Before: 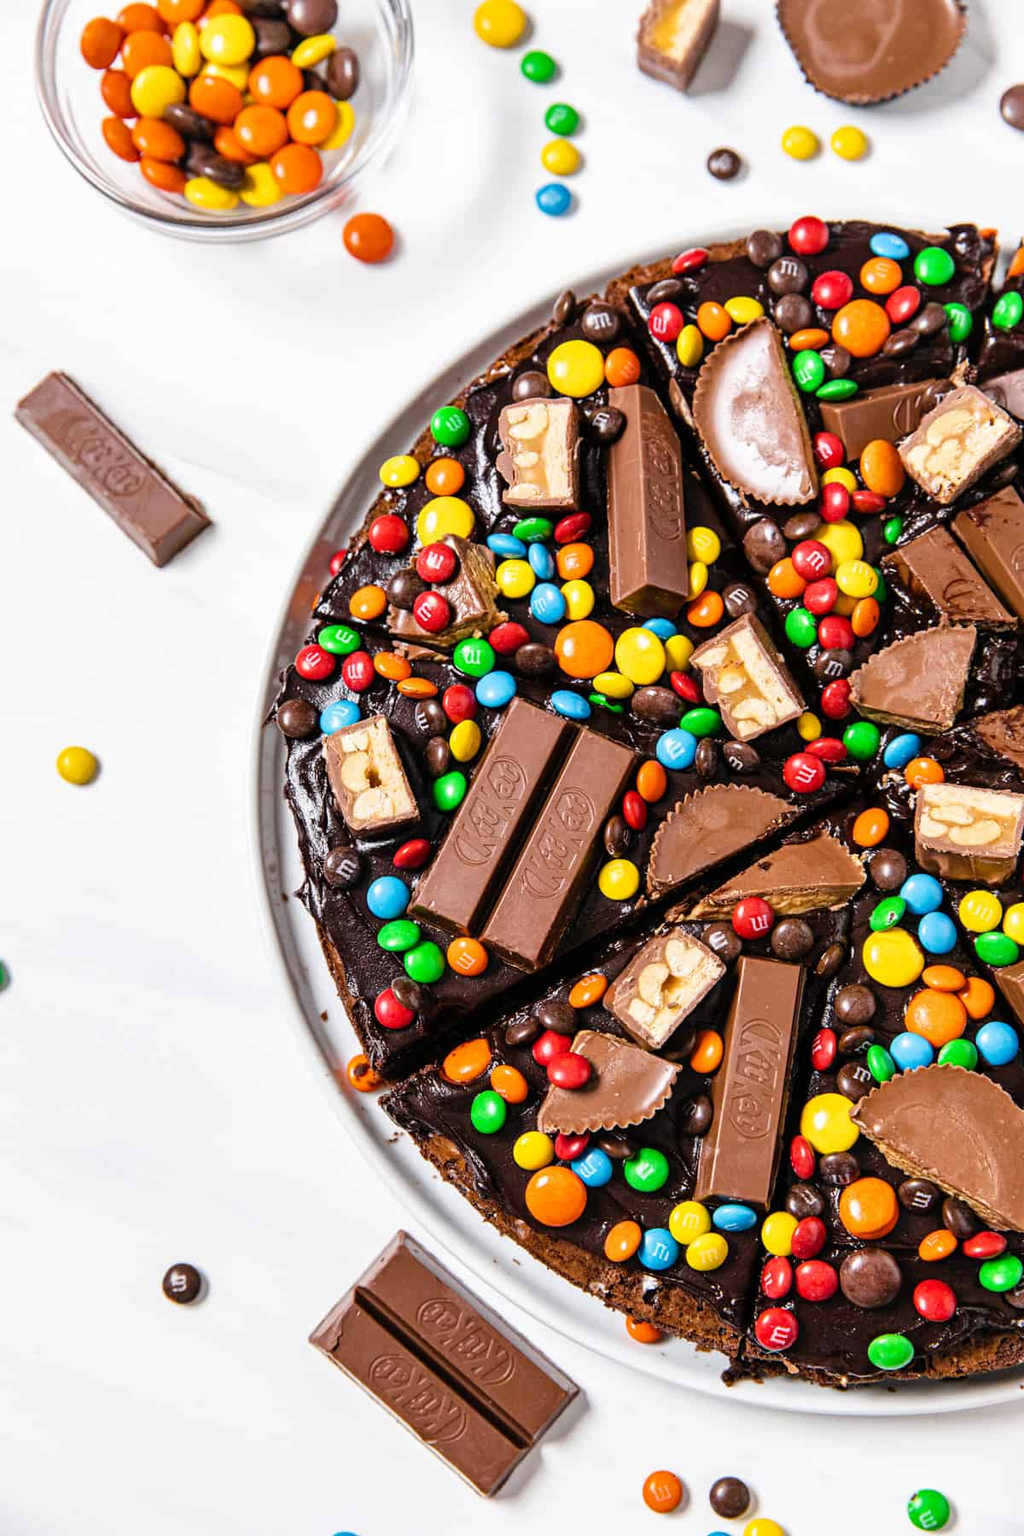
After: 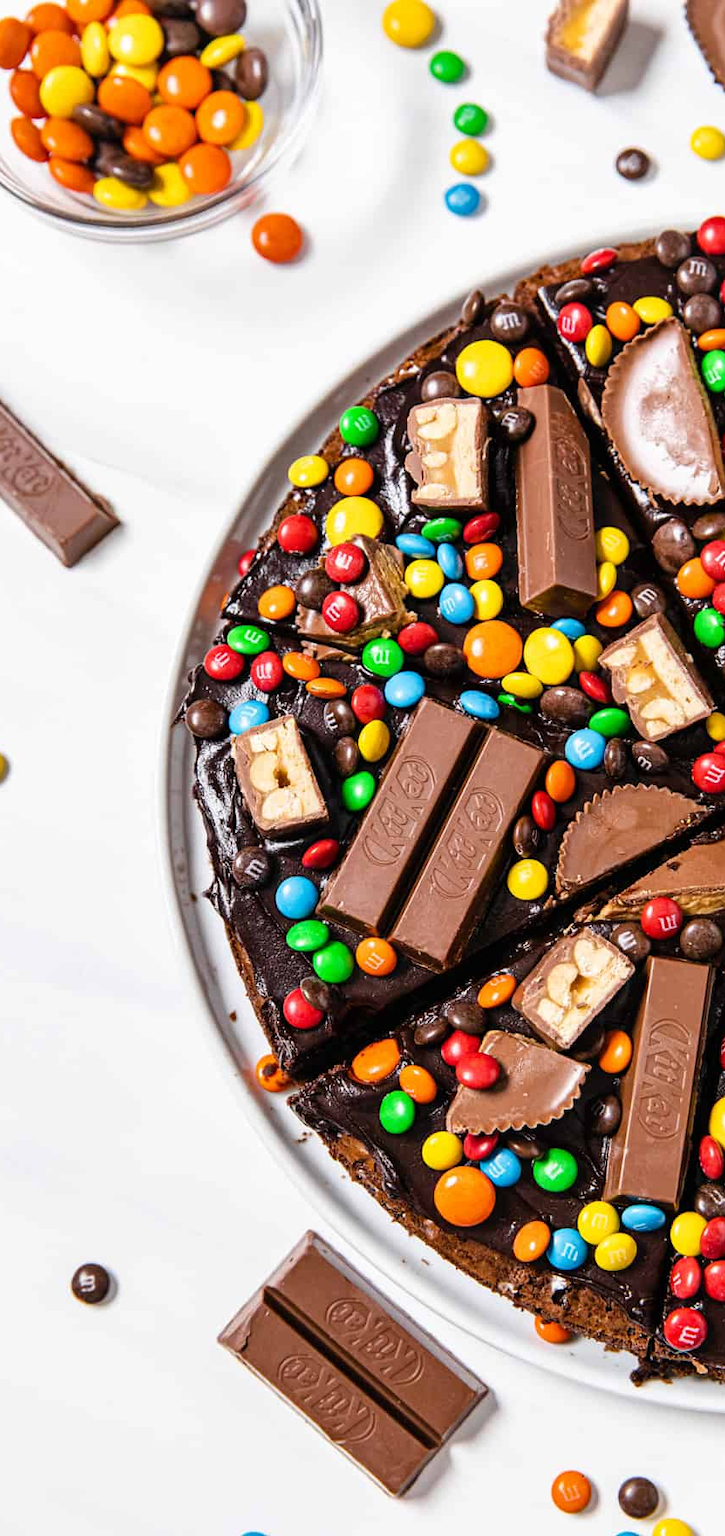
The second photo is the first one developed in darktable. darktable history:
crop and rotate: left 8.941%, right 20.197%
